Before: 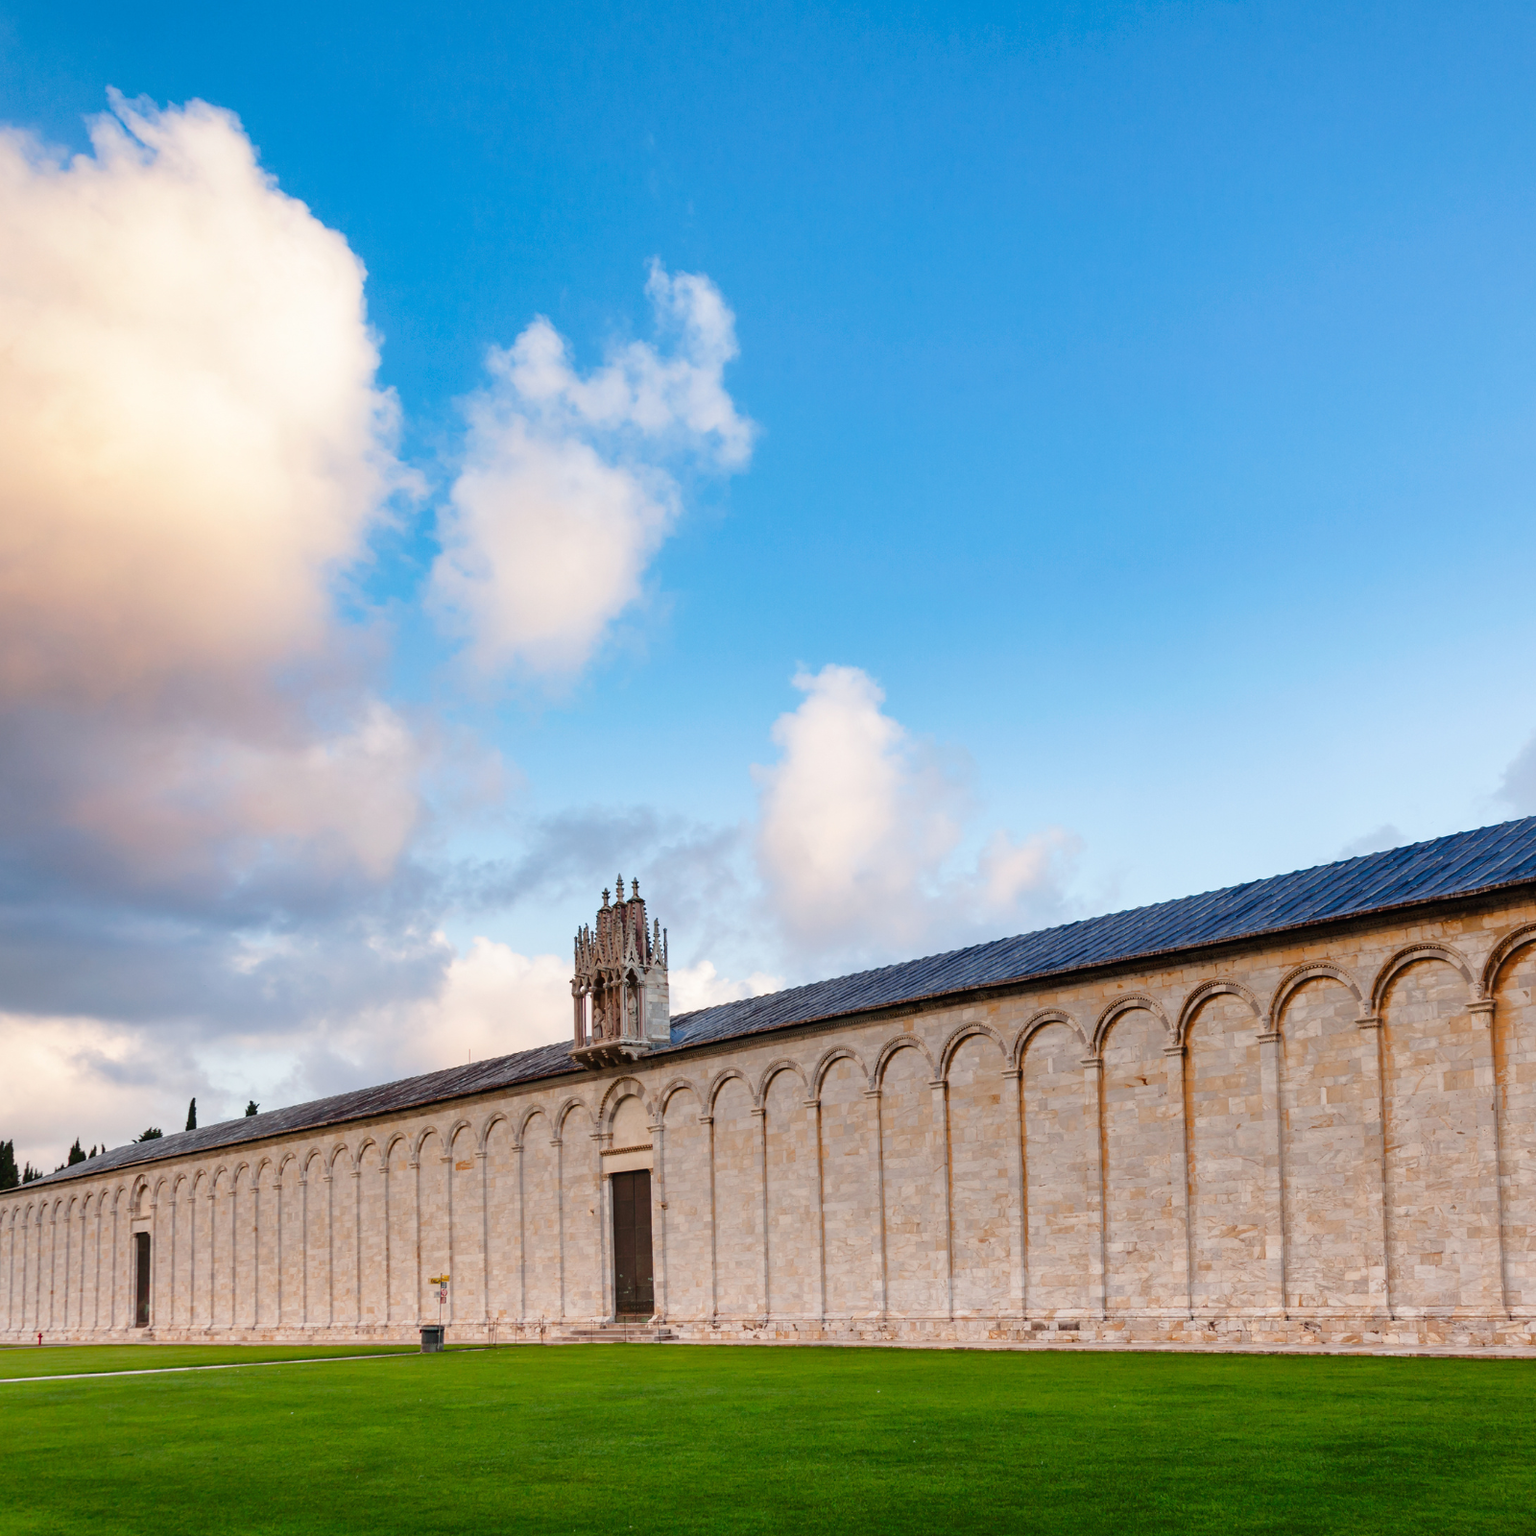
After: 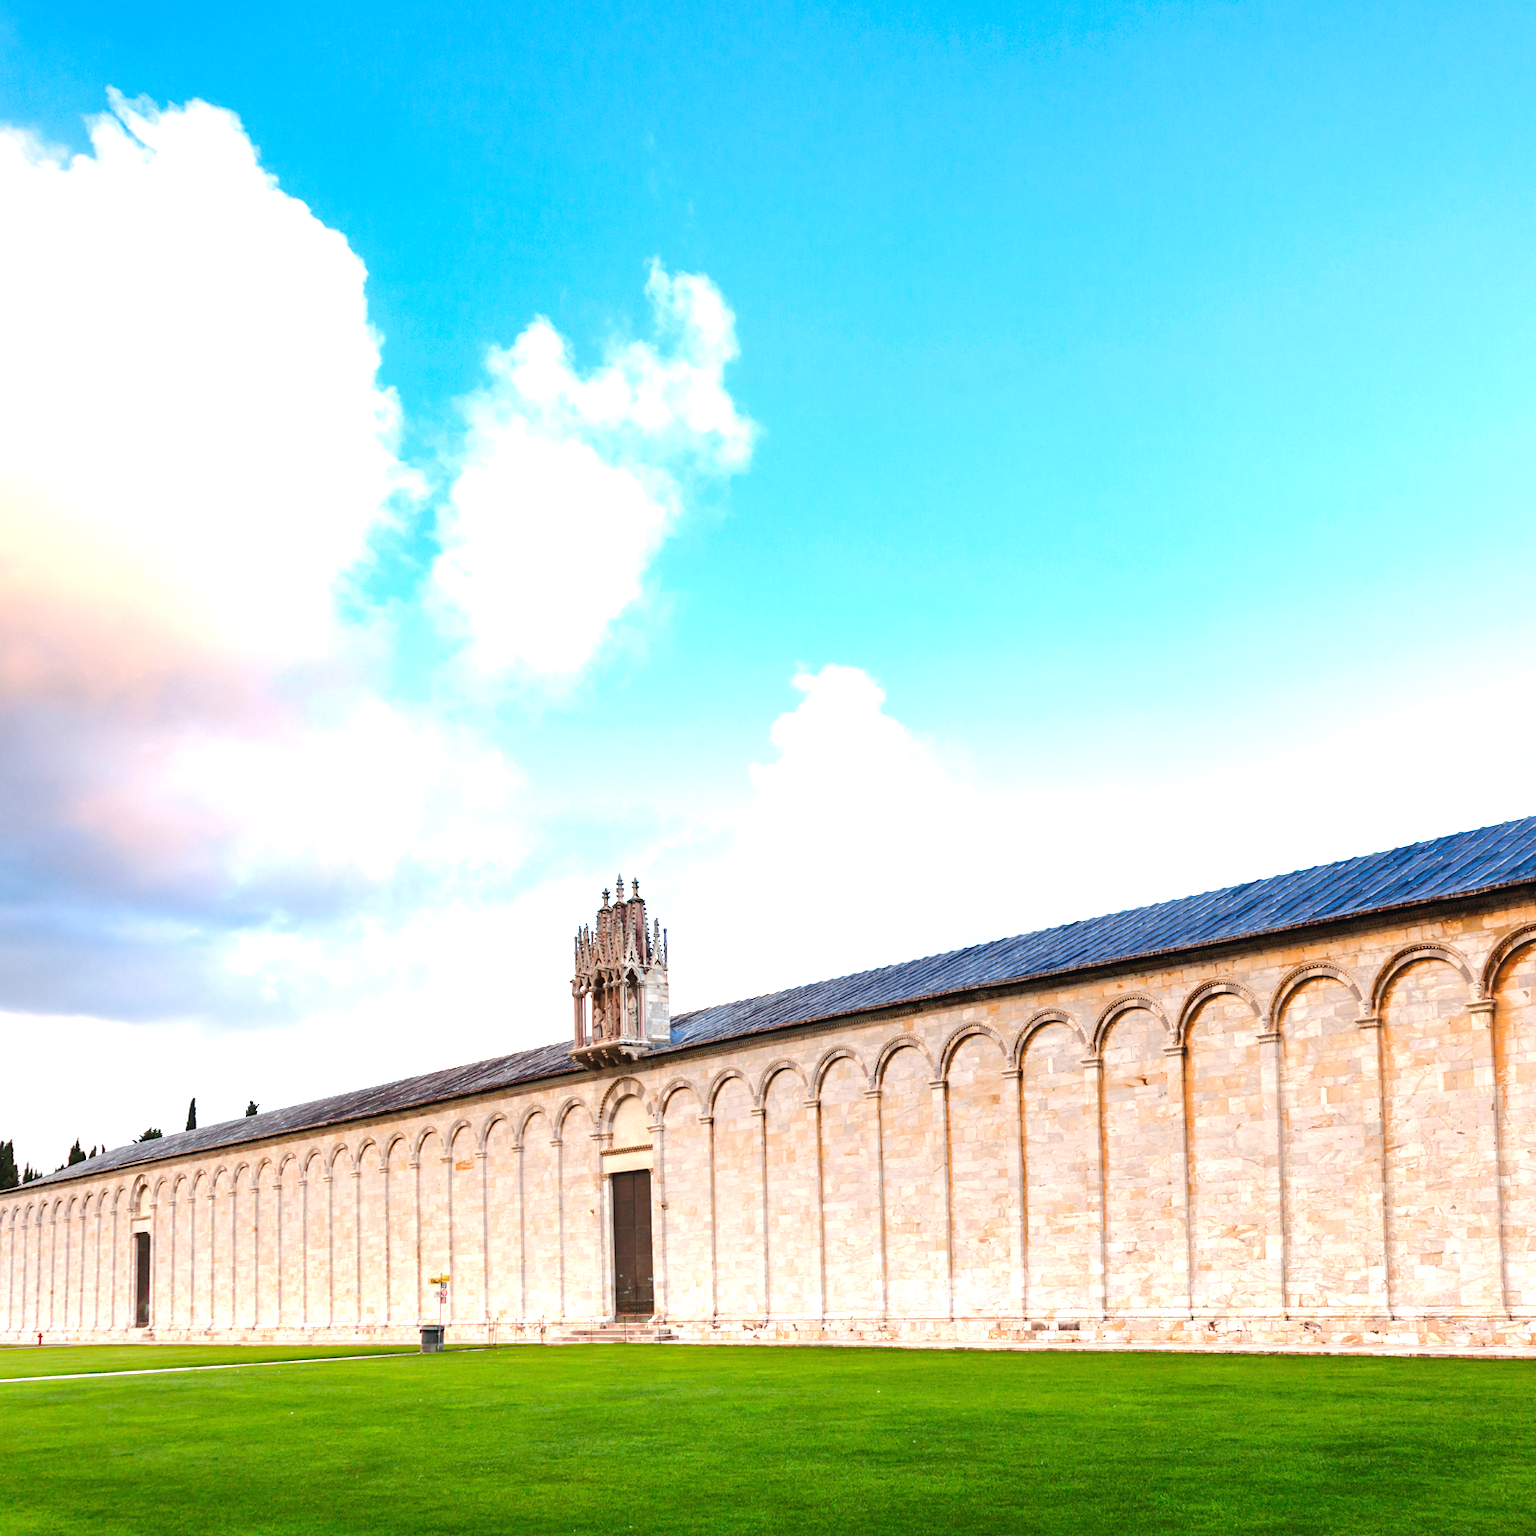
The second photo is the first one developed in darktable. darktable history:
exposure: exposure 1.135 EV, compensate highlight preservation false
